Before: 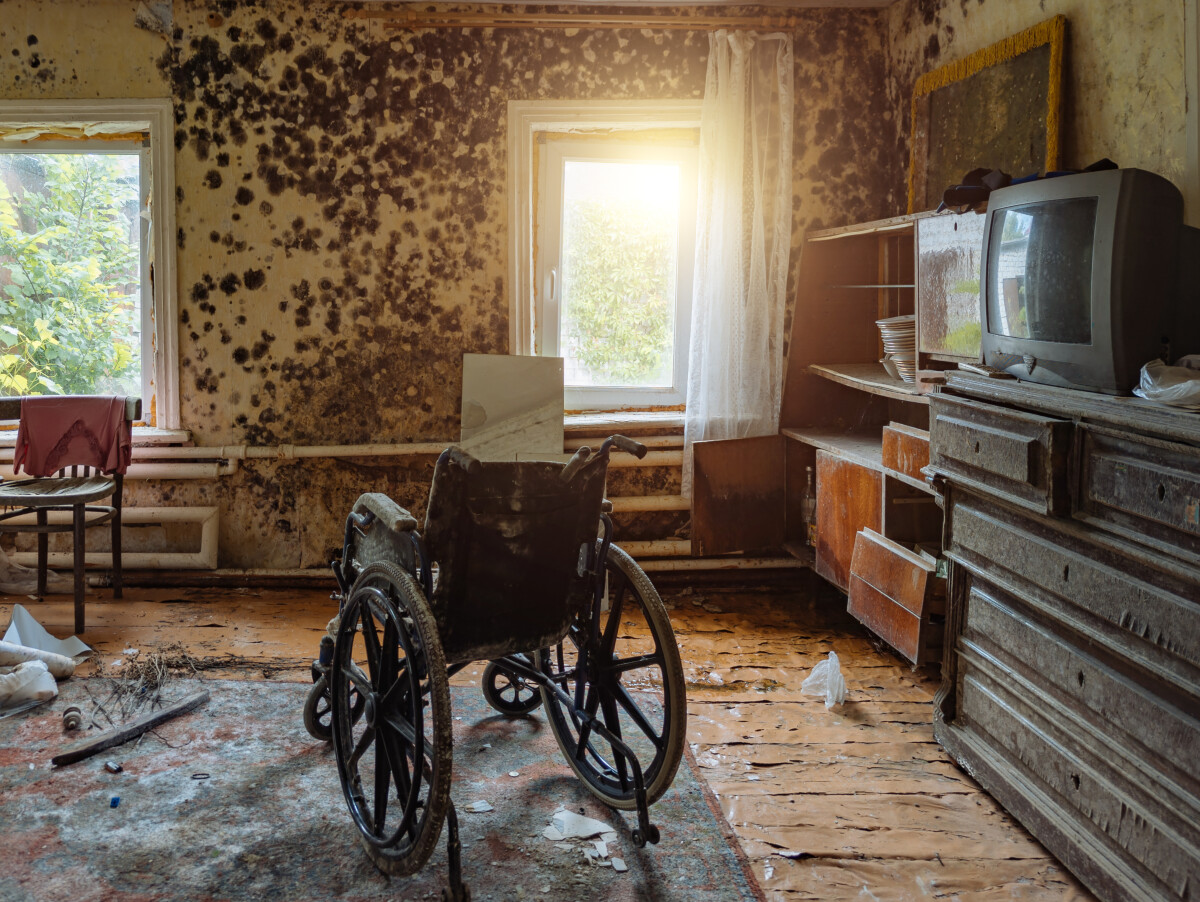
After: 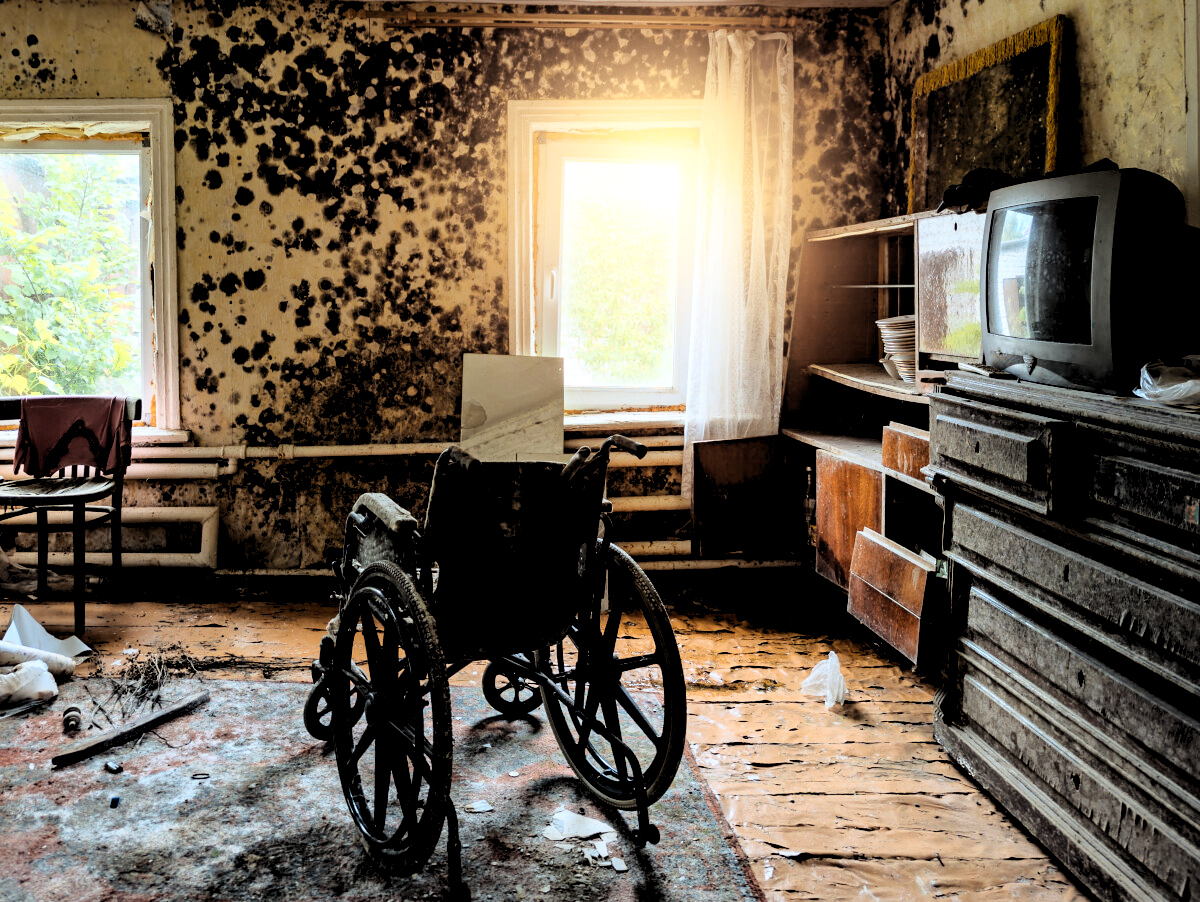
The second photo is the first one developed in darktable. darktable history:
rgb levels: levels [[0.034, 0.472, 0.904], [0, 0.5, 1], [0, 0.5, 1]]
base curve: curves: ch0 [(0, 0) (0.028, 0.03) (0.121, 0.232) (0.46, 0.748) (0.859, 0.968) (1, 1)]
